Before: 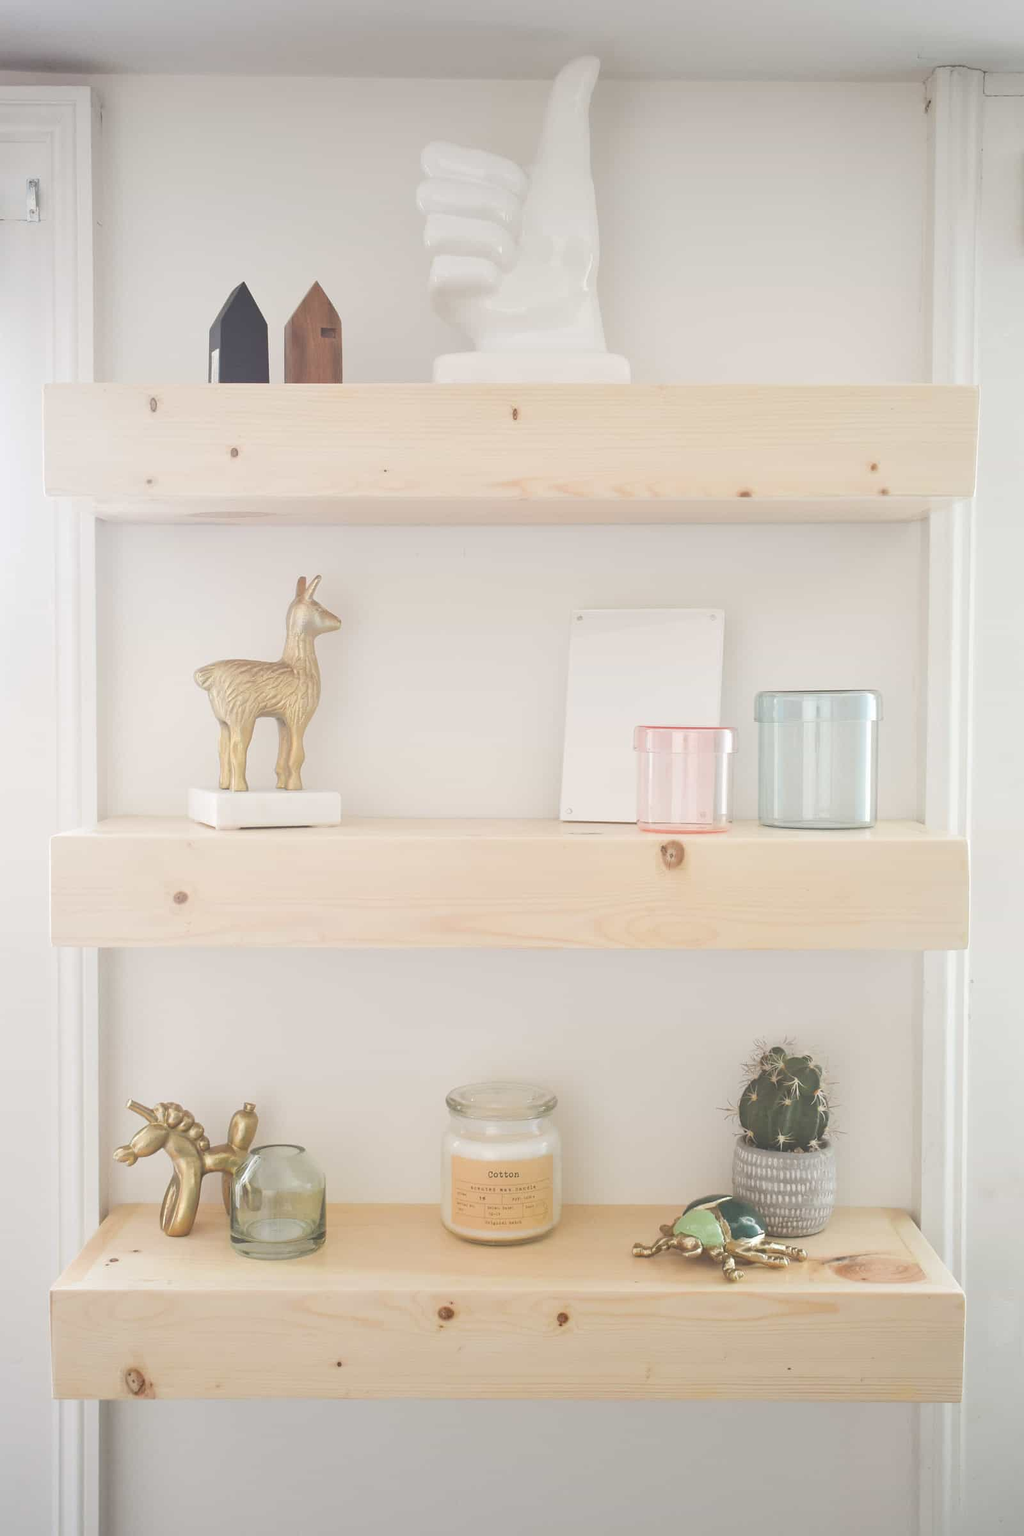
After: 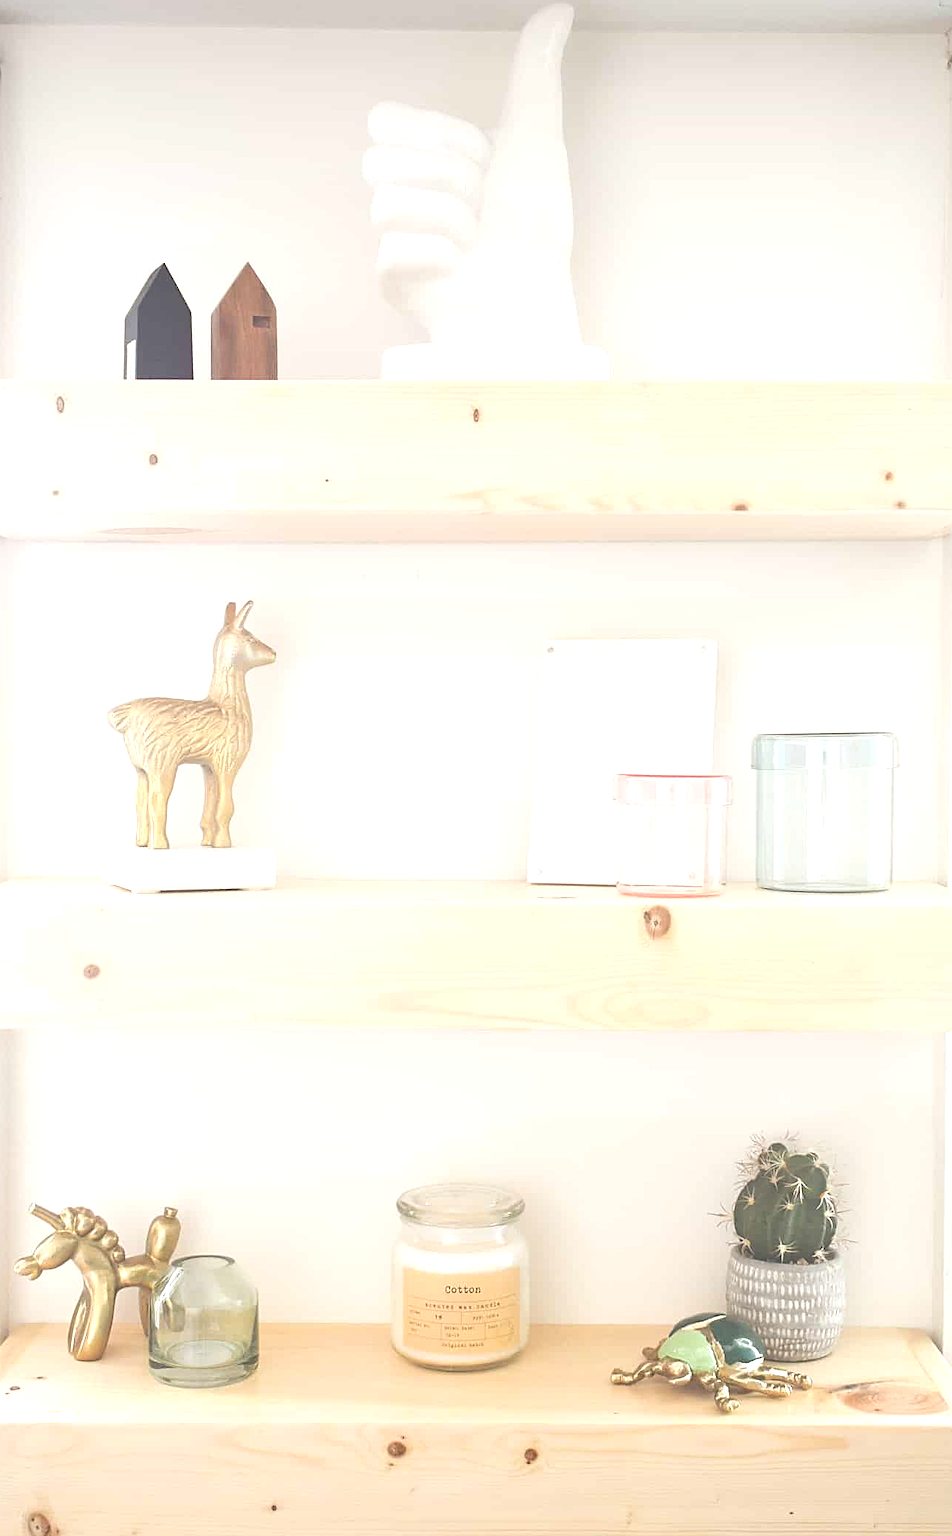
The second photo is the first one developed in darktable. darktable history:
exposure: black level correction 0, exposure 0.7 EV, compensate exposure bias true, compensate highlight preservation false
crop: left 9.929%, top 3.475%, right 9.188%, bottom 9.529%
sharpen: on, module defaults
